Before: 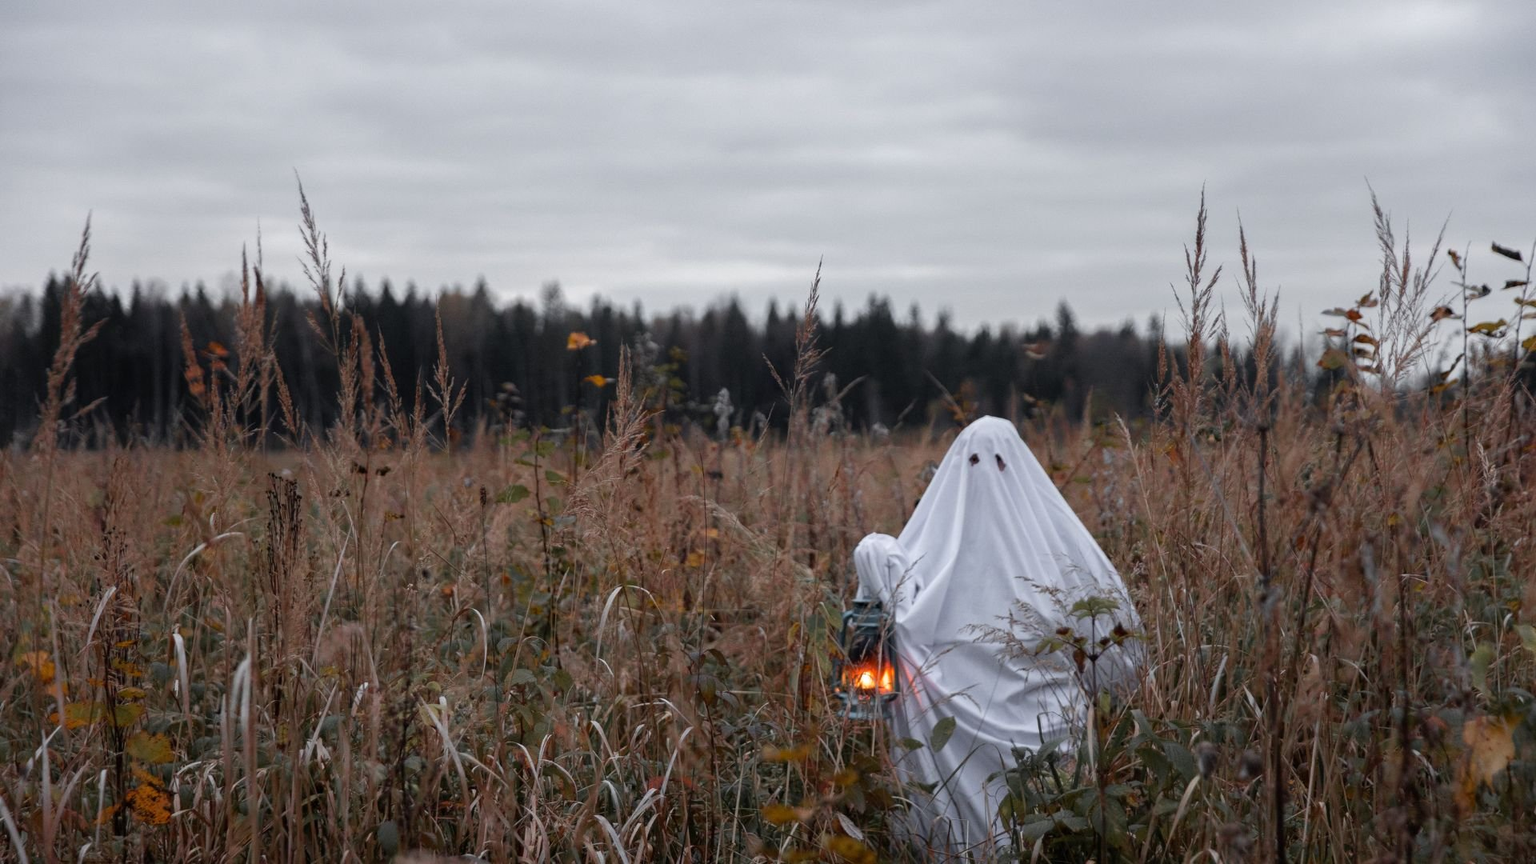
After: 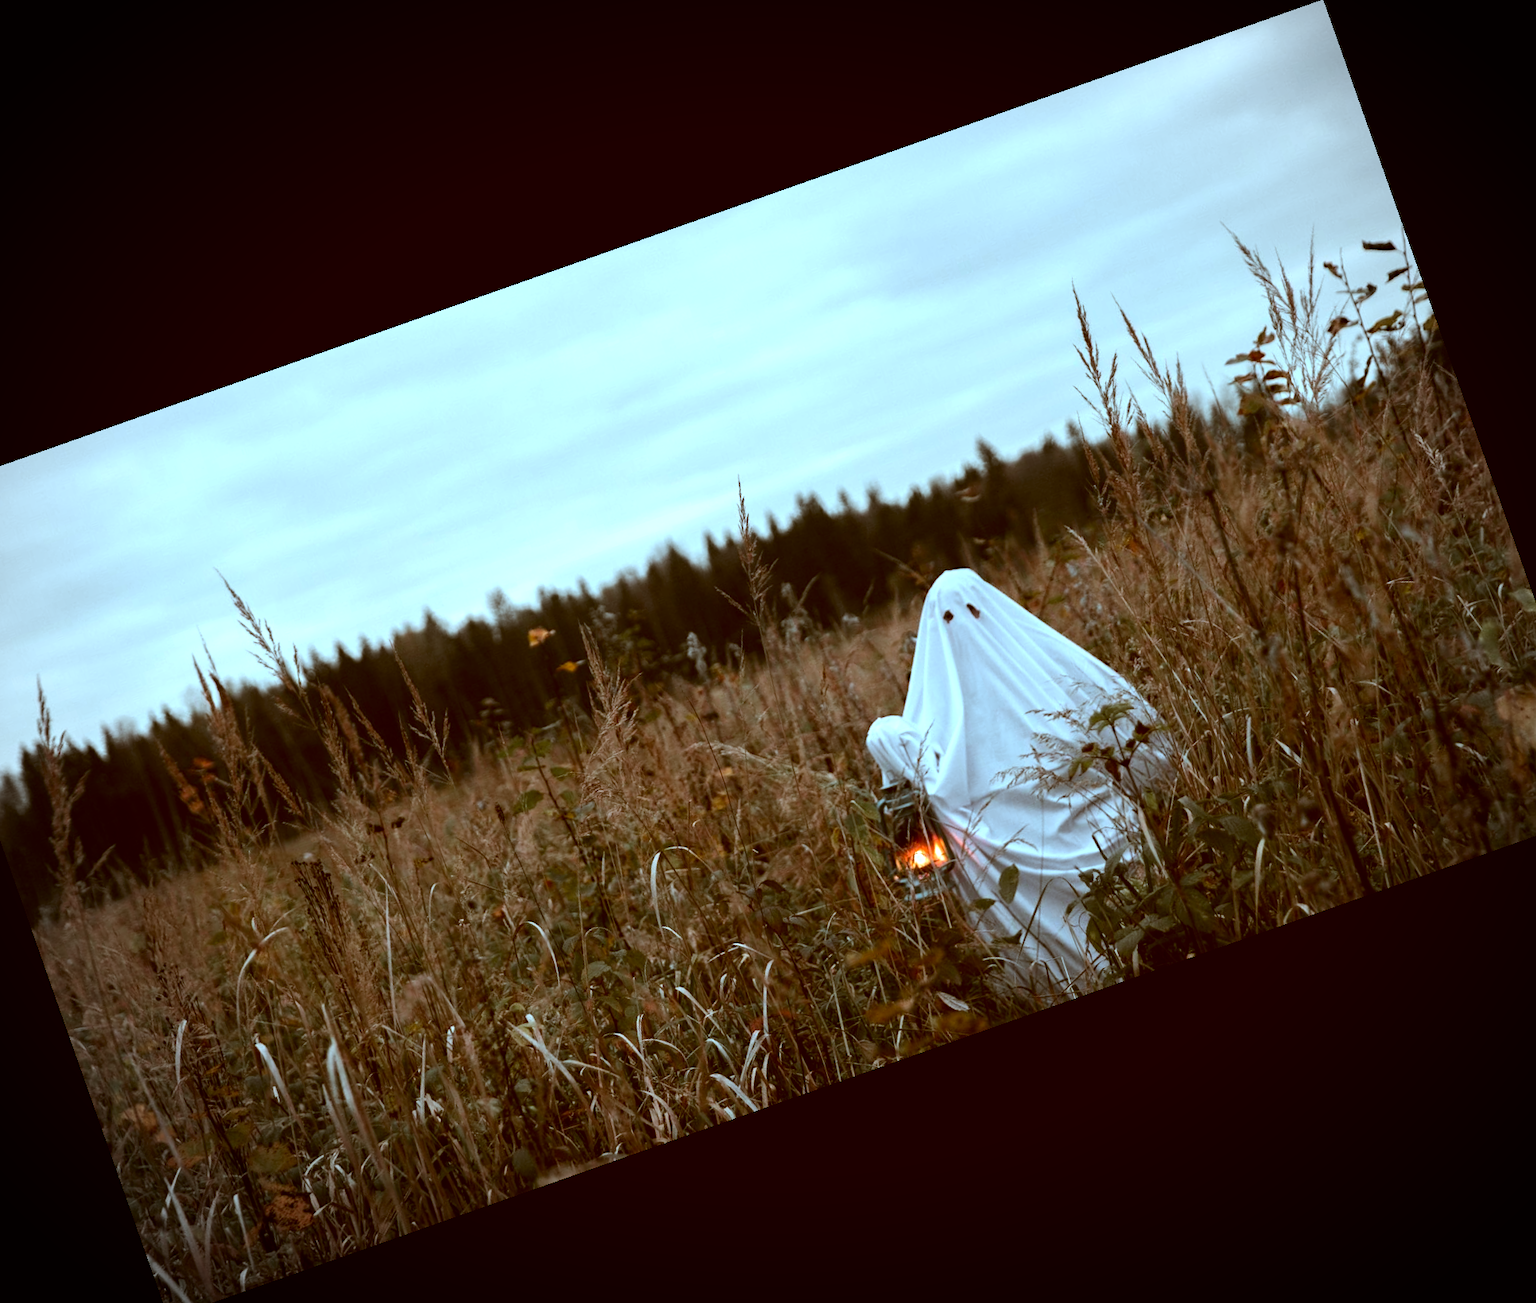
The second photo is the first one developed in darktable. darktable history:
tone equalizer: -8 EV -0.75 EV, -7 EV -0.7 EV, -6 EV -0.6 EV, -5 EV -0.4 EV, -3 EV 0.4 EV, -2 EV 0.6 EV, -1 EV 0.7 EV, +0 EV 0.75 EV, edges refinement/feathering 500, mask exposure compensation -1.57 EV, preserve details no
vignetting: automatic ratio true
levels: mode automatic, black 0.023%, white 99.97%, levels [0.062, 0.494, 0.925]
crop and rotate: angle 19.43°, left 6.812%, right 4.125%, bottom 1.087%
color correction: highlights a* -14.62, highlights b* -16.22, shadows a* 10.12, shadows b* 29.4
